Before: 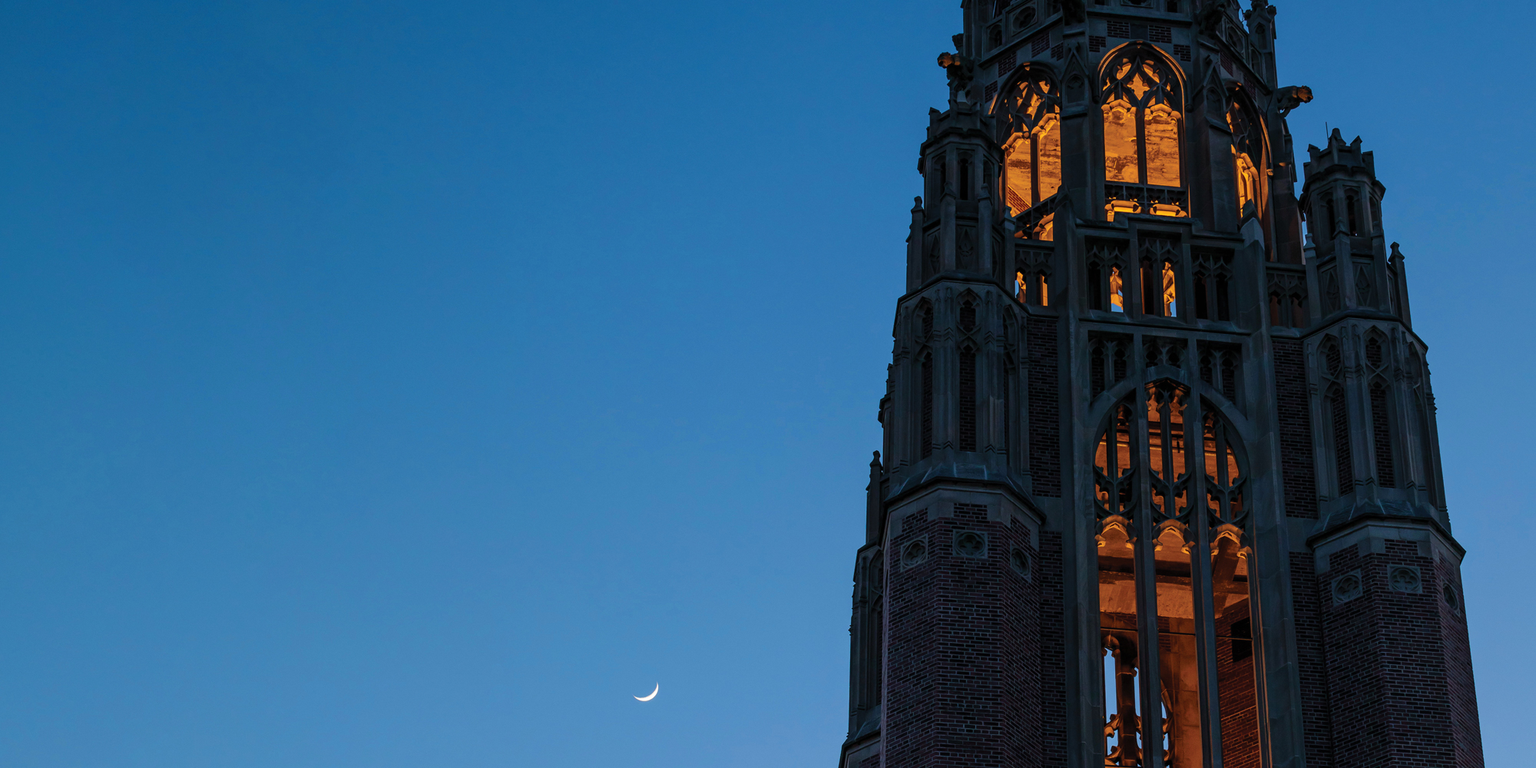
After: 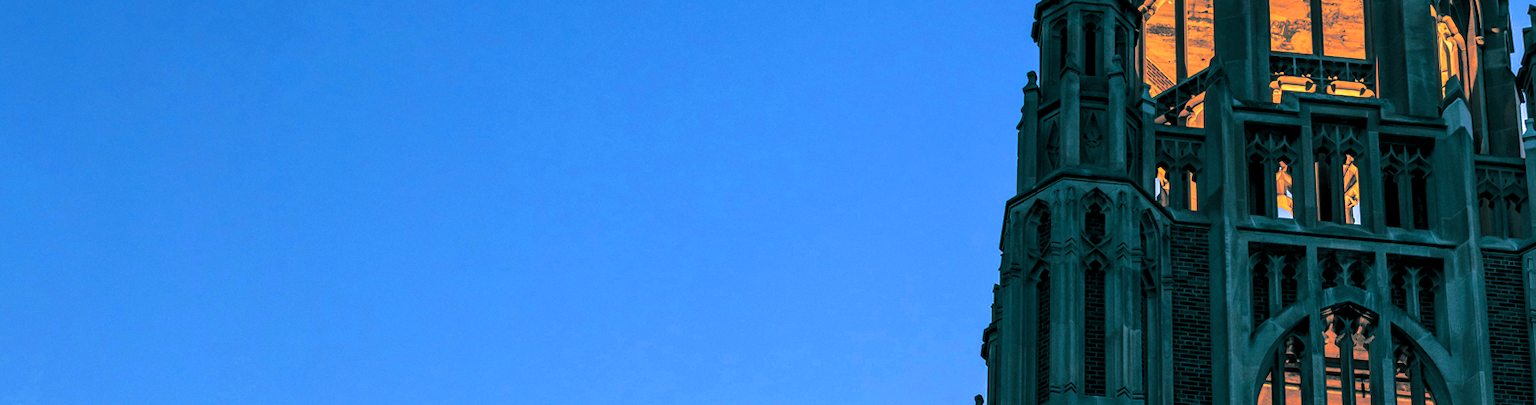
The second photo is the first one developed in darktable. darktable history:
white balance: red 1.042, blue 1.17
local contrast: shadows 94%
crop: left 7.036%, top 18.398%, right 14.379%, bottom 40.043%
exposure: black level correction 0, exposure 0.7 EV, compensate exposure bias true, compensate highlight preservation false
split-toning: shadows › hue 183.6°, shadows › saturation 0.52, highlights › hue 0°, highlights › saturation 0
shadows and highlights: shadows 37.27, highlights -28.18, soften with gaussian
